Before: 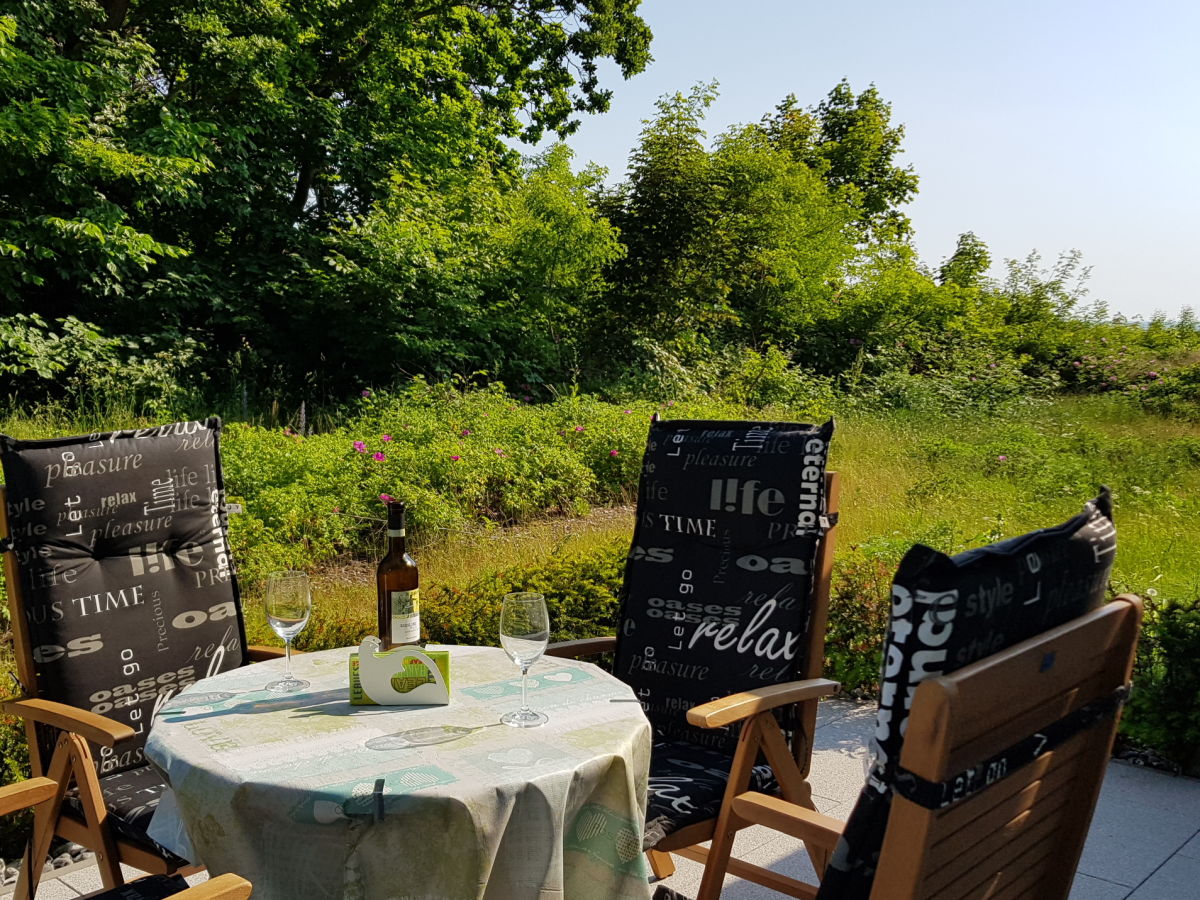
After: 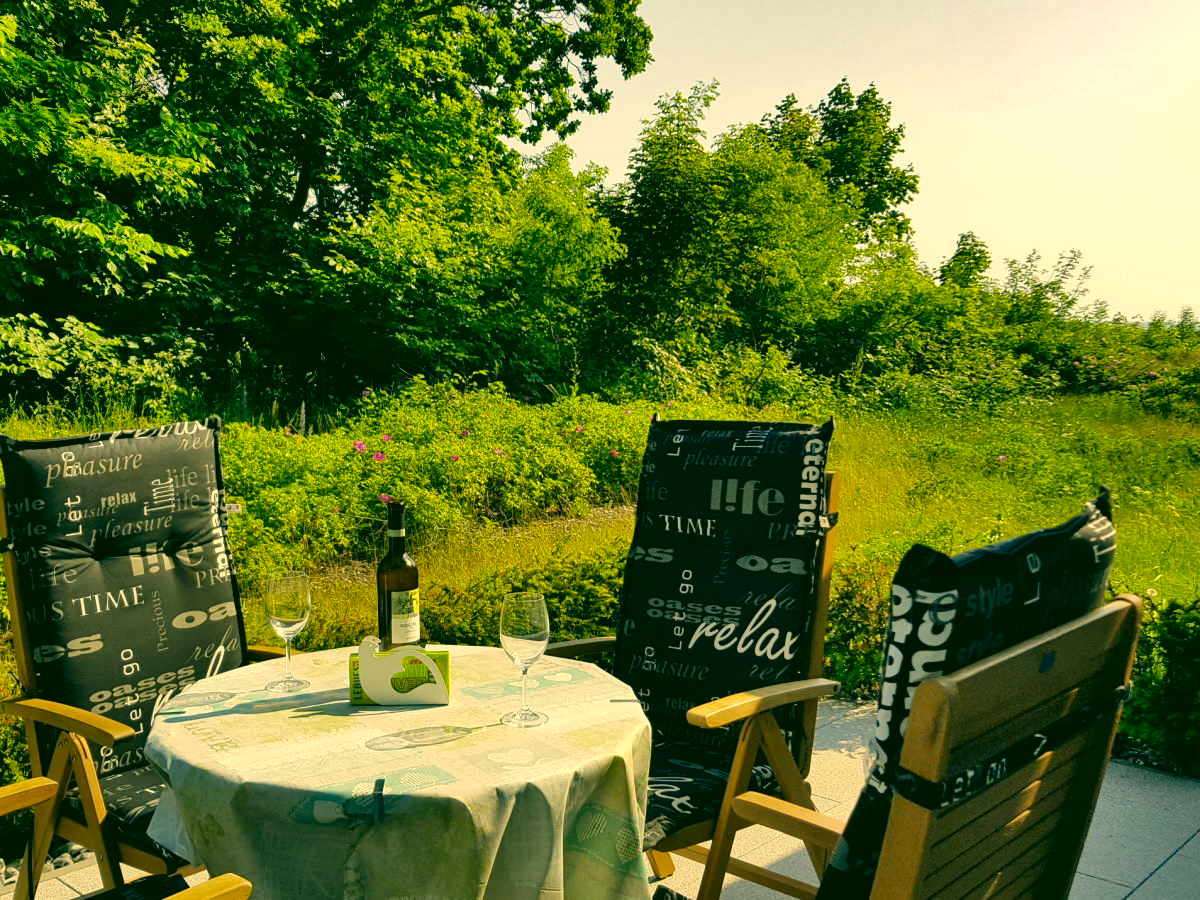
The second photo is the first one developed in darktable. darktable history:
tone equalizer: -7 EV 0.113 EV, edges refinement/feathering 500, mask exposure compensation -1.57 EV, preserve details no
exposure: exposure 0.297 EV, compensate exposure bias true, compensate highlight preservation false
color correction: highlights a* 5.62, highlights b* 33.46, shadows a* -25.92, shadows b* 3.76
shadows and highlights: highlights color adjustment 0.849%, soften with gaussian
